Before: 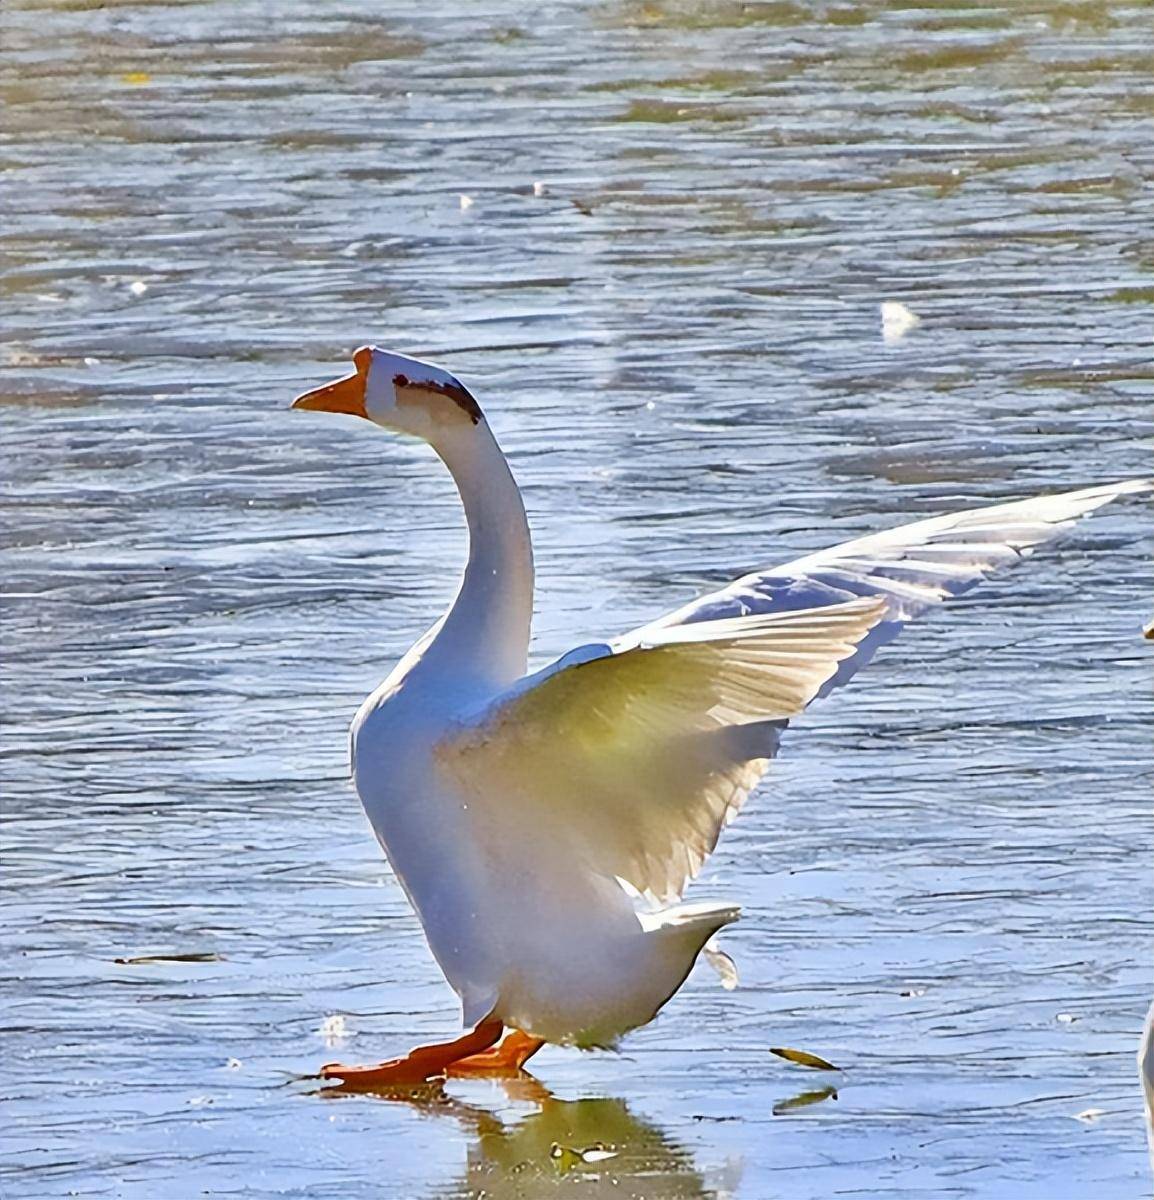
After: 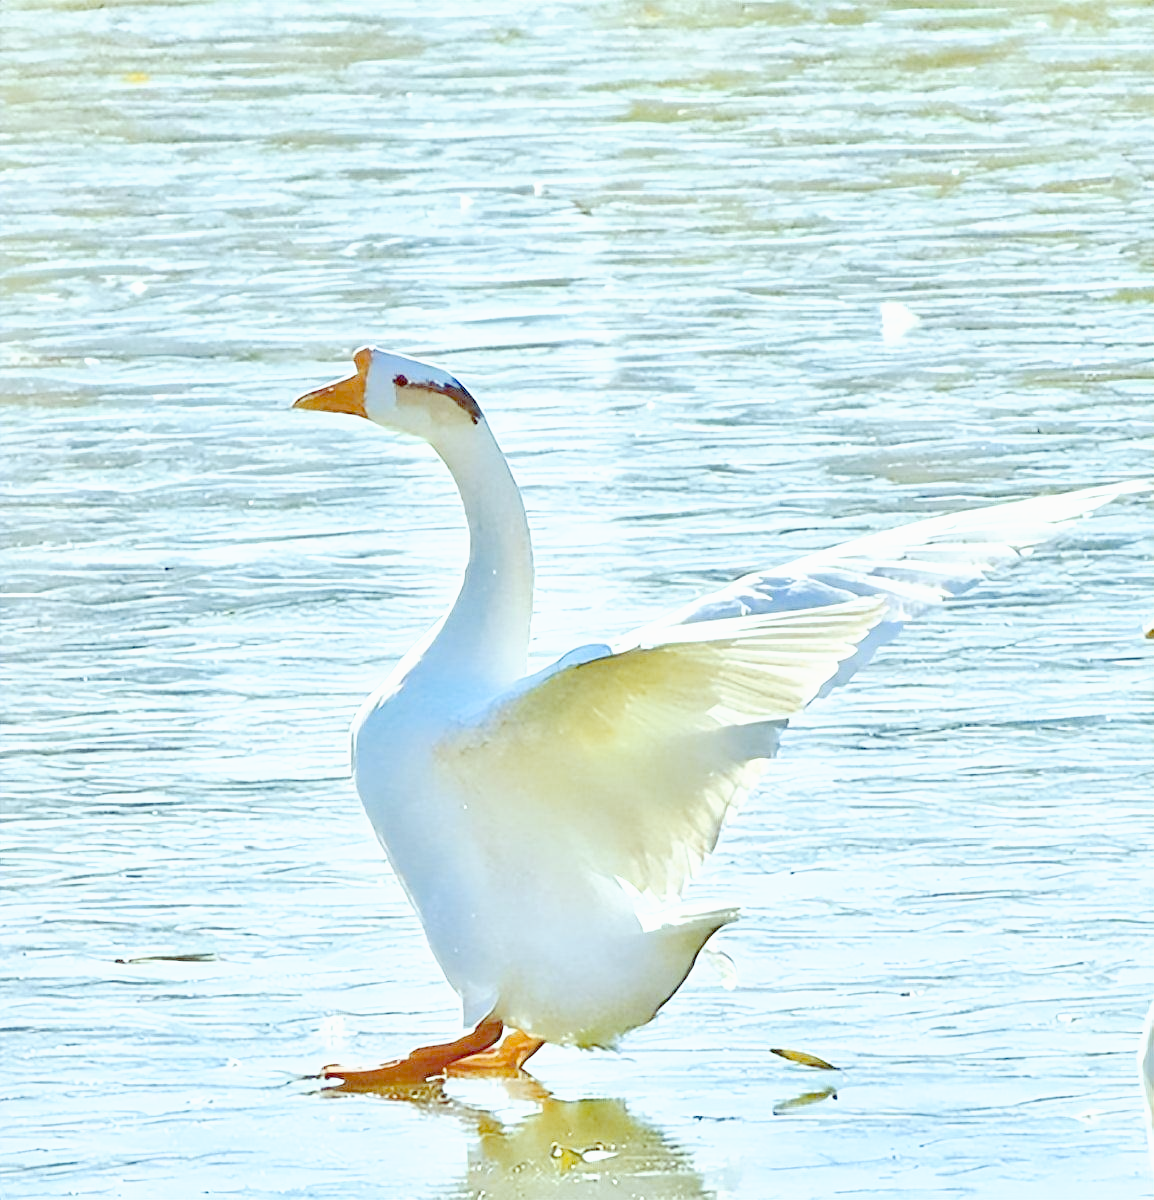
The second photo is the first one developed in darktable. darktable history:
tone curve: curves: ch0 [(0, 0) (0.003, 0.002) (0.011, 0.006) (0.025, 0.014) (0.044, 0.025) (0.069, 0.039) (0.1, 0.056) (0.136, 0.086) (0.177, 0.129) (0.224, 0.183) (0.277, 0.247) (0.335, 0.318) (0.399, 0.395) (0.468, 0.48) (0.543, 0.571) (0.623, 0.668) (0.709, 0.773) (0.801, 0.873) (0.898, 0.978) (1, 1)], preserve colors none
color look up table: target L [88.75, 79.49, 70.22, 64.58, 53.28, 37.92, 198, 92.24, 90.3, 80.45, 77.21, 80.08, 69.63, 69.17, 66.32, 67.28, 60.58, 52.38, 53.86, 50.77, 40.99, 32.59, 85.88, 80.53, 74.85, 56.36, 52.94, 53.18, 53.87, 48.37, 36.24, 28.39, 24.22, 25.65, 20.87, 17.65, 13.76, 11.87, 11.16, 81.63, 81.75, 81.31, 81.29, 81.2, 81.33, 71.95, 64.86, 53.53, 48.06], target a [-7.459, -8.62, -22.85, -46.88, -43.62, -16.36, 0, -0.001, -7.68, 2.492, 1.931, -3.613, 24.86, 14.49, 6.365, -8.334, 25.89, 36.74, 33.84, 33.68, 34.46, 10.05, -7.087, -7.662, -8.146, -0.905, 30.72, 17.56, -4.543, -7.211, 13.63, -1.63, 15.71, 23.69, -0.086, 1.487, 2.067, 2.075, 2.578, -8.616, -12.65, -9.633, -8.264, -10.99, -9.385, -32.11, -26.72, -18, -10.96], target b [-1.29, 0.169, 57.87, 32.63, 34.81, 22.01, 0.001, 0.005, -1.771, 73.17, 70.37, -0.786, 60.73, 64.09, 13.69, 1.127, 55.3, 27.68, -6.292, 17.38, 26.86, 12.93, -1.492, -1.145, 0.306, -27.13, -17.64, -34.06, -53.23, -1.349, -58.57, -4.961, -22.85, -58.74, -3.164, -5.308, -5.255, -3.384, -3.868, -1.503, -4.23, -3.173, -3.273, -2.686, -6.059, -1.133, -29.79, -31.89, -27.73], num patches 49
